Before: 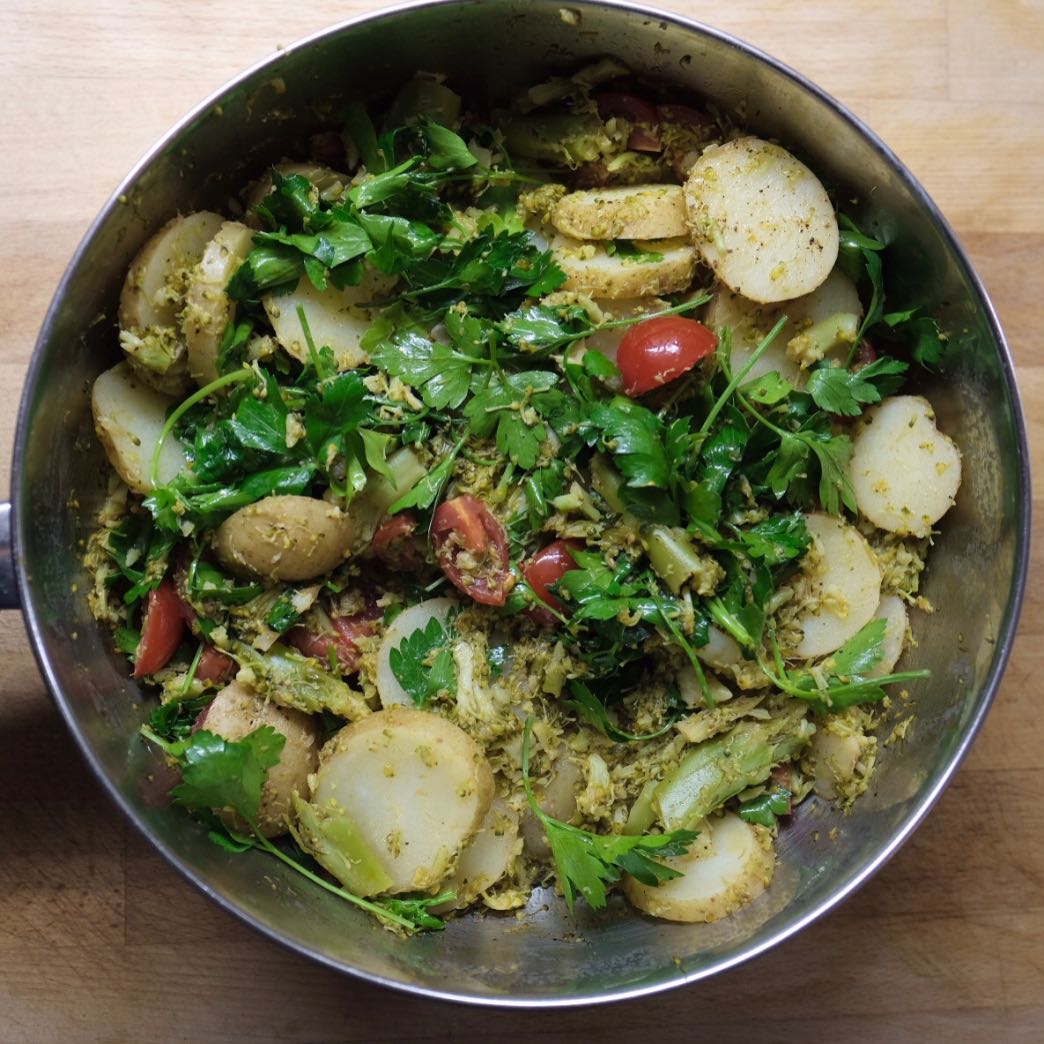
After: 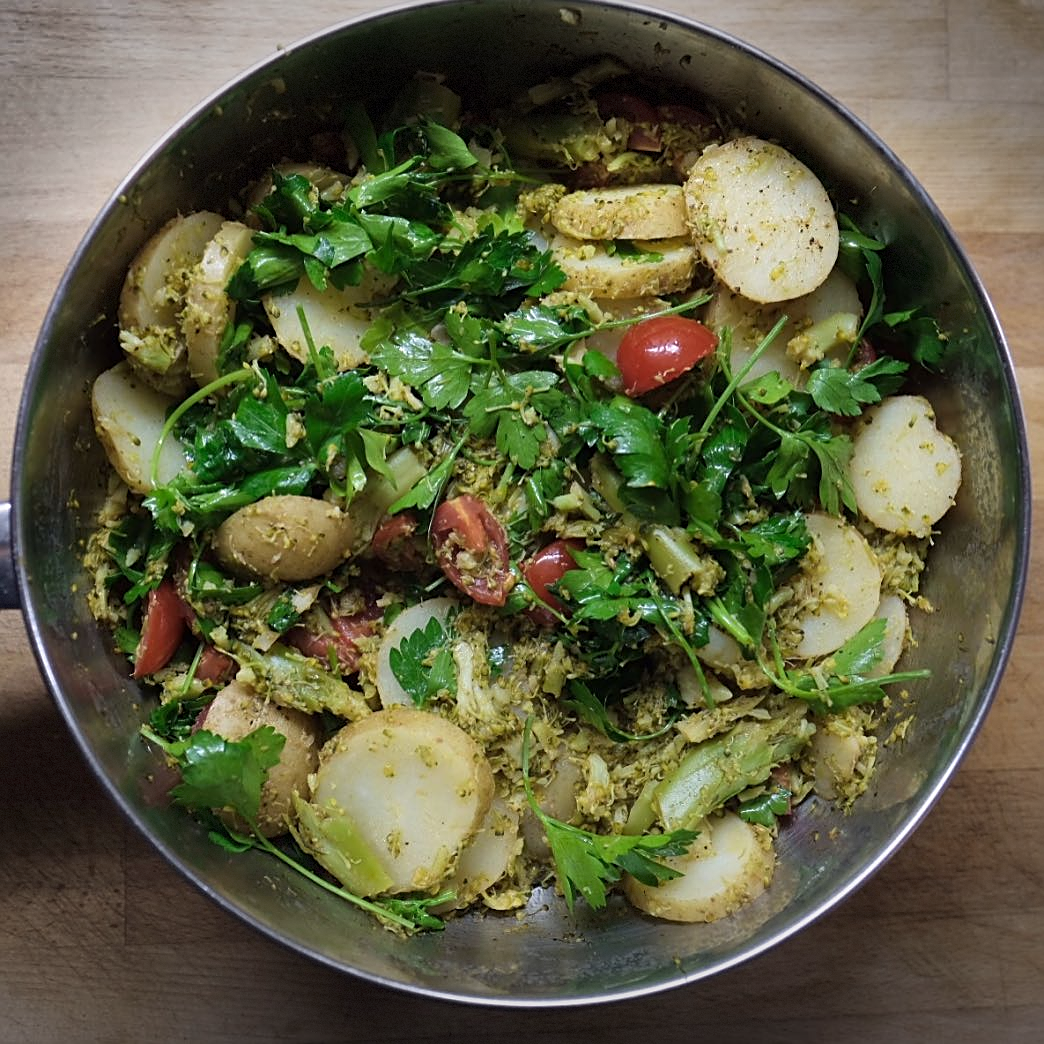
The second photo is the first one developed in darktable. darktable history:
shadows and highlights: shadows 20.91, highlights -82.73, soften with gaussian
sharpen: on, module defaults
vignetting: fall-off start 100%, brightness -0.406, saturation -0.3, width/height ratio 1.324, dithering 8-bit output, unbound false
